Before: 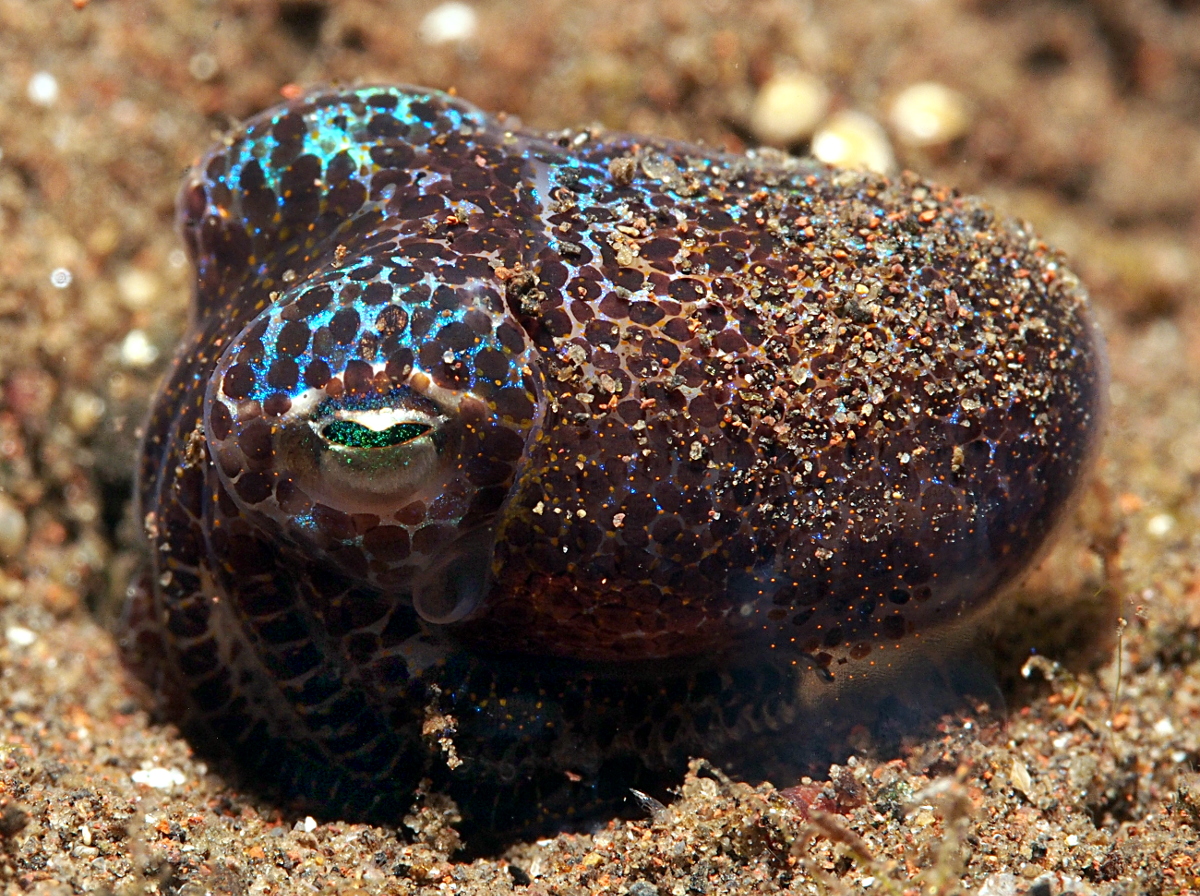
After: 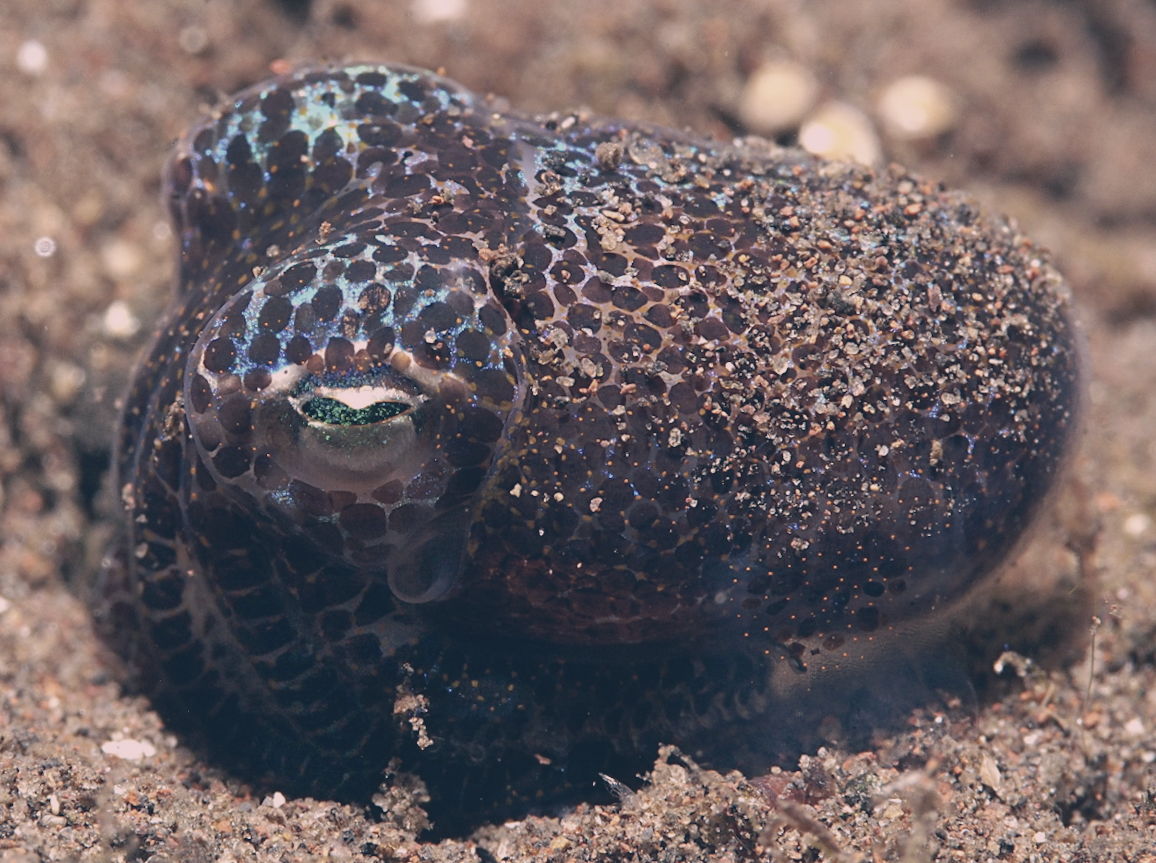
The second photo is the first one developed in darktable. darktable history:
color correction: highlights a* 14.45, highlights b* 5.93, shadows a* -6.05, shadows b* -15.57, saturation 0.837
crop and rotate: angle -1.61°
contrast brightness saturation: contrast -0.257, saturation -0.447
